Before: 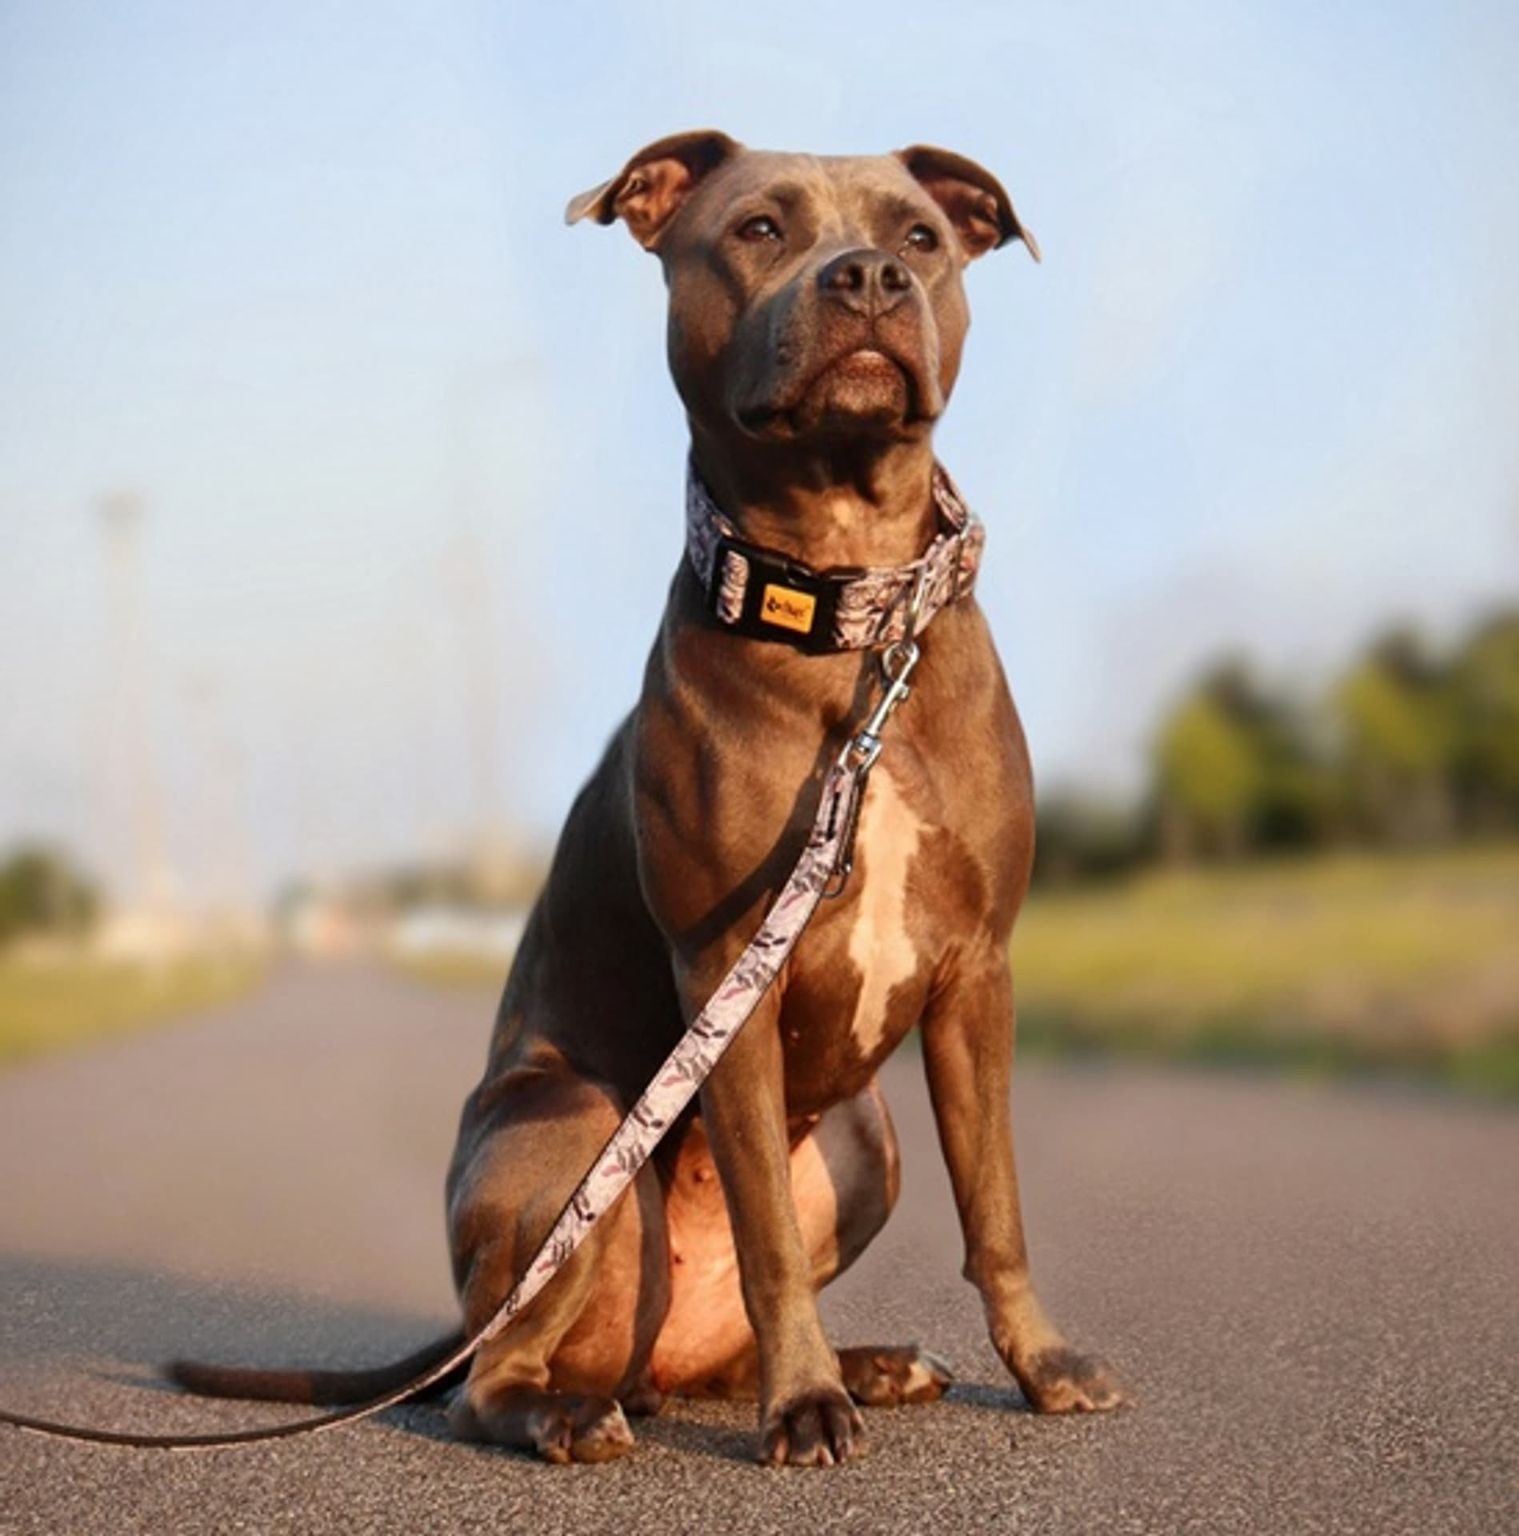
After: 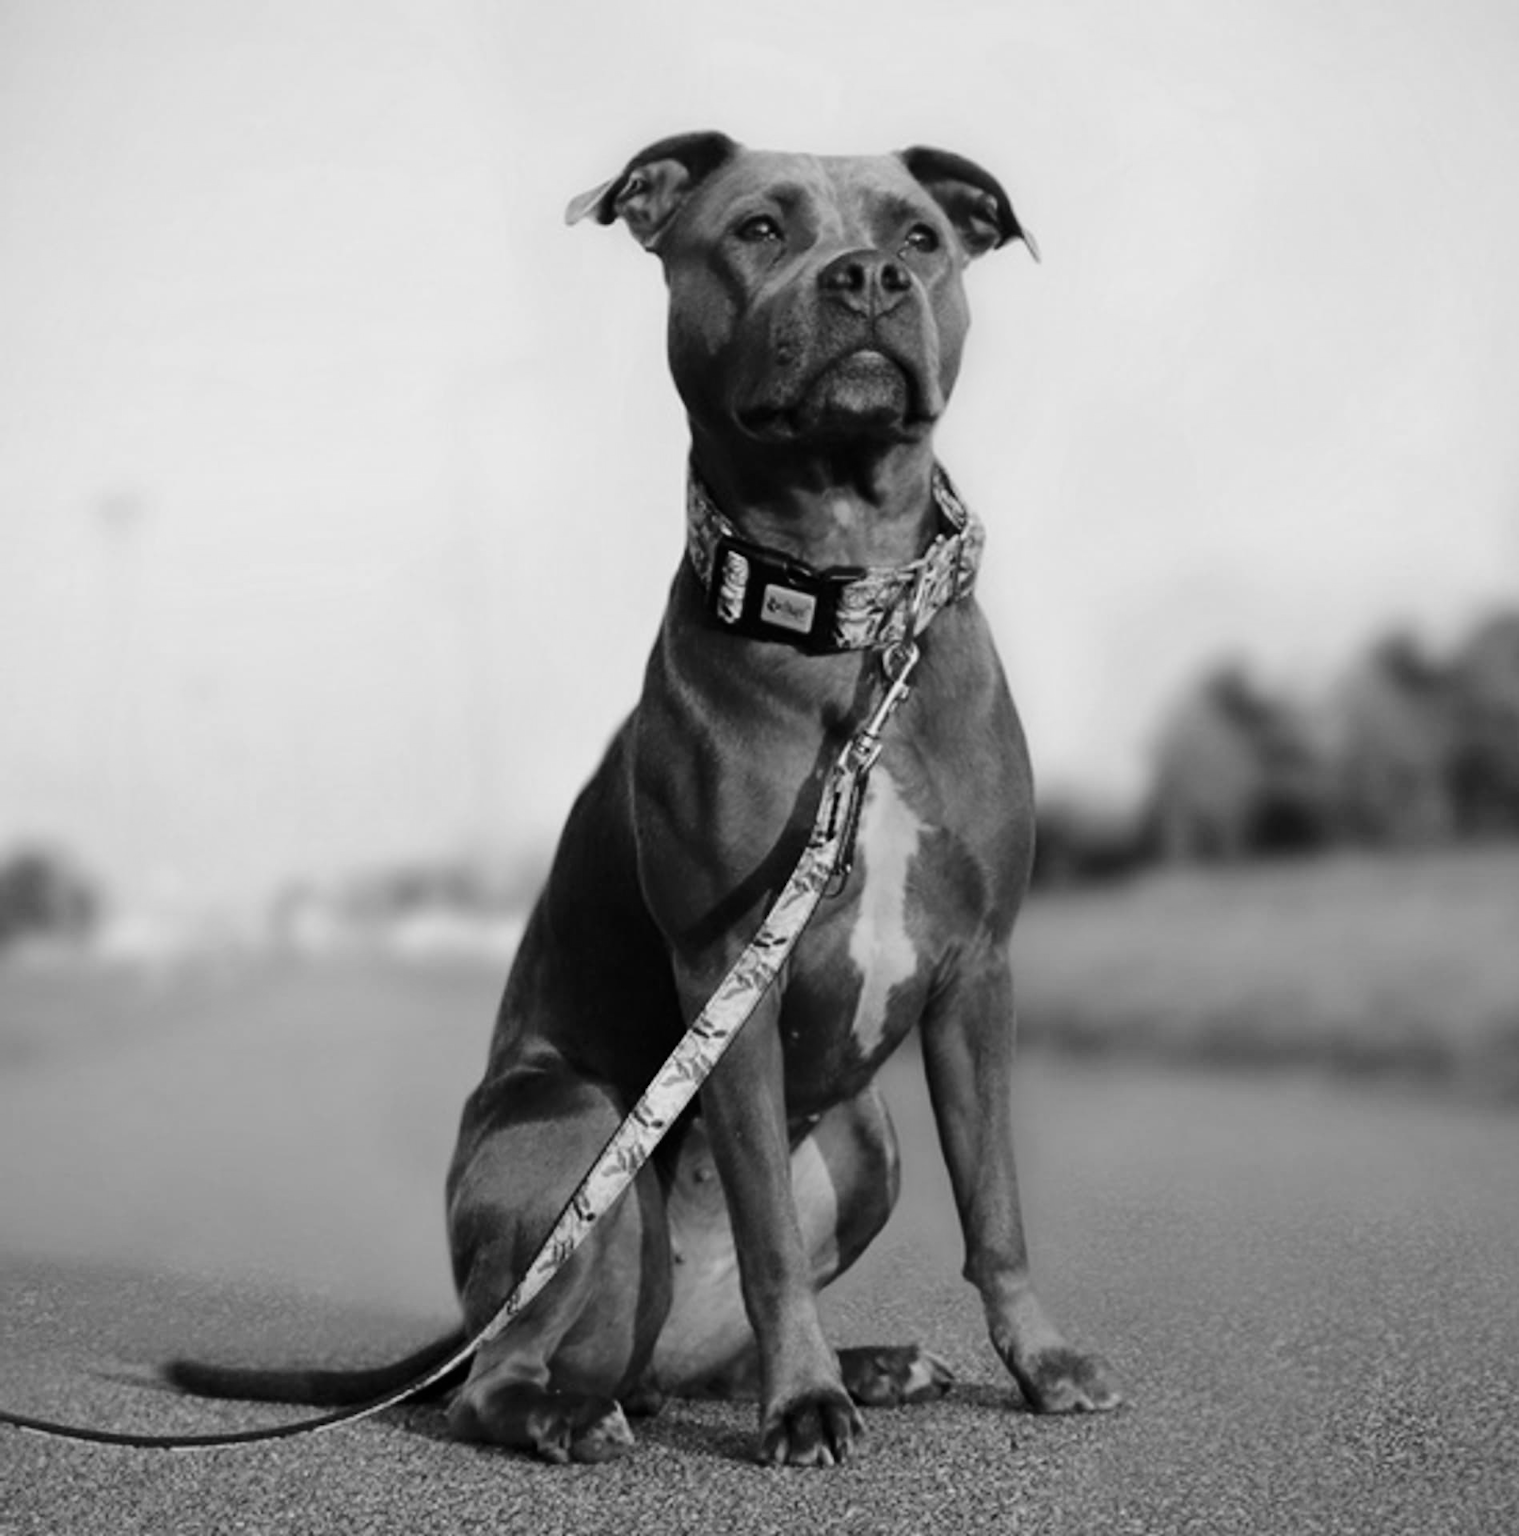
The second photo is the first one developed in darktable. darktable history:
monochrome: a -11.7, b 1.62, size 0.5, highlights 0.38
tone equalizer: on, module defaults
tone curve: curves: ch0 [(0, 0) (0.033, 0.016) (0.171, 0.127) (0.33, 0.331) (0.432, 0.475) (0.601, 0.665) (0.843, 0.876) (1, 1)]; ch1 [(0, 0) (0.339, 0.349) (0.445, 0.42) (0.476, 0.47) (0.501, 0.499) (0.516, 0.525) (0.548, 0.563) (0.584, 0.633) (0.728, 0.746) (1, 1)]; ch2 [(0, 0) (0.327, 0.324) (0.417, 0.44) (0.46, 0.453) (0.502, 0.498) (0.517, 0.524) (0.53, 0.554) (0.579, 0.599) (0.745, 0.704) (1, 1)], color space Lab, independent channels, preserve colors none
